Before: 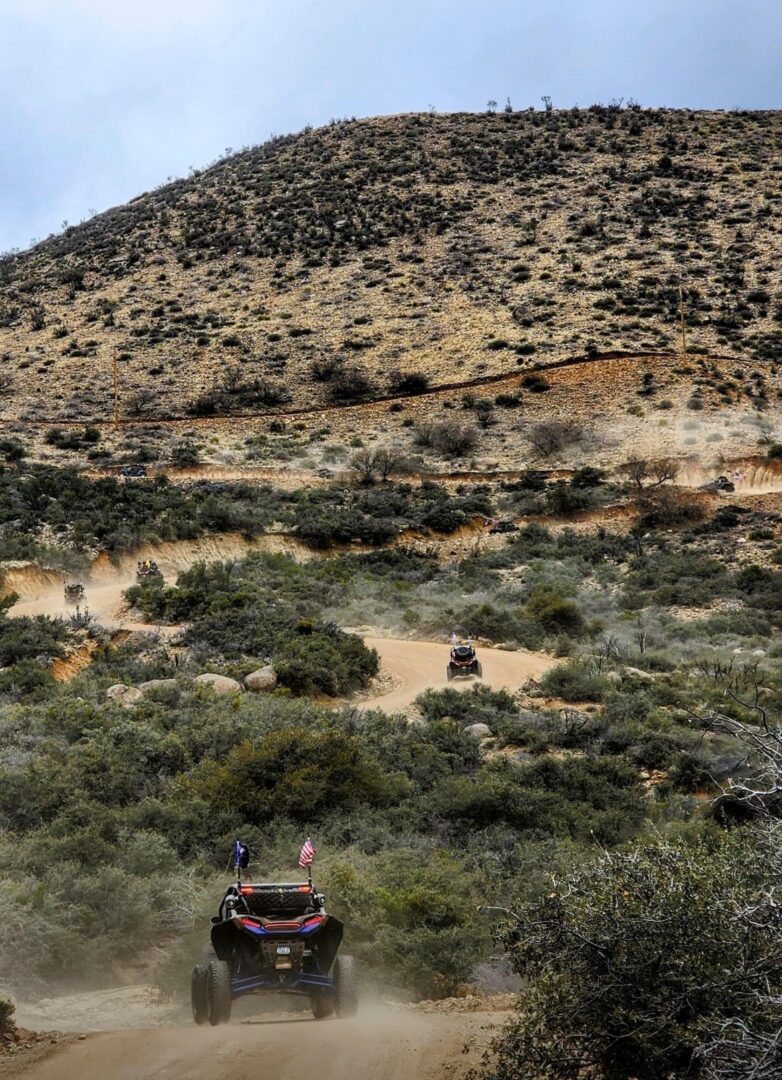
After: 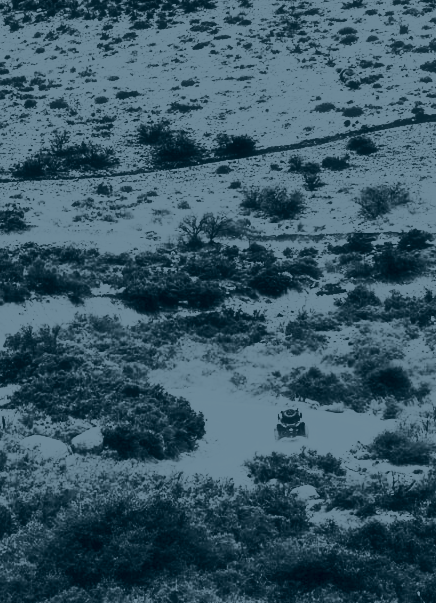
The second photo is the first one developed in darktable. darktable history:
base curve: curves: ch0 [(0, 0) (0.088, 0.125) (0.176, 0.251) (0.354, 0.501) (0.613, 0.749) (1, 0.877)], preserve colors none
white balance: red 1, blue 1
crop and rotate: left 22.13%, top 22.054%, right 22.026%, bottom 22.102%
contrast brightness saturation: contrast 1, brightness 1, saturation 1
colorize: hue 194.4°, saturation 29%, source mix 61.75%, lightness 3.98%, version 1
exposure: compensate highlight preservation false
haze removal: strength -0.1, adaptive false
color contrast: green-magenta contrast 1.12, blue-yellow contrast 1.95, unbound 0
